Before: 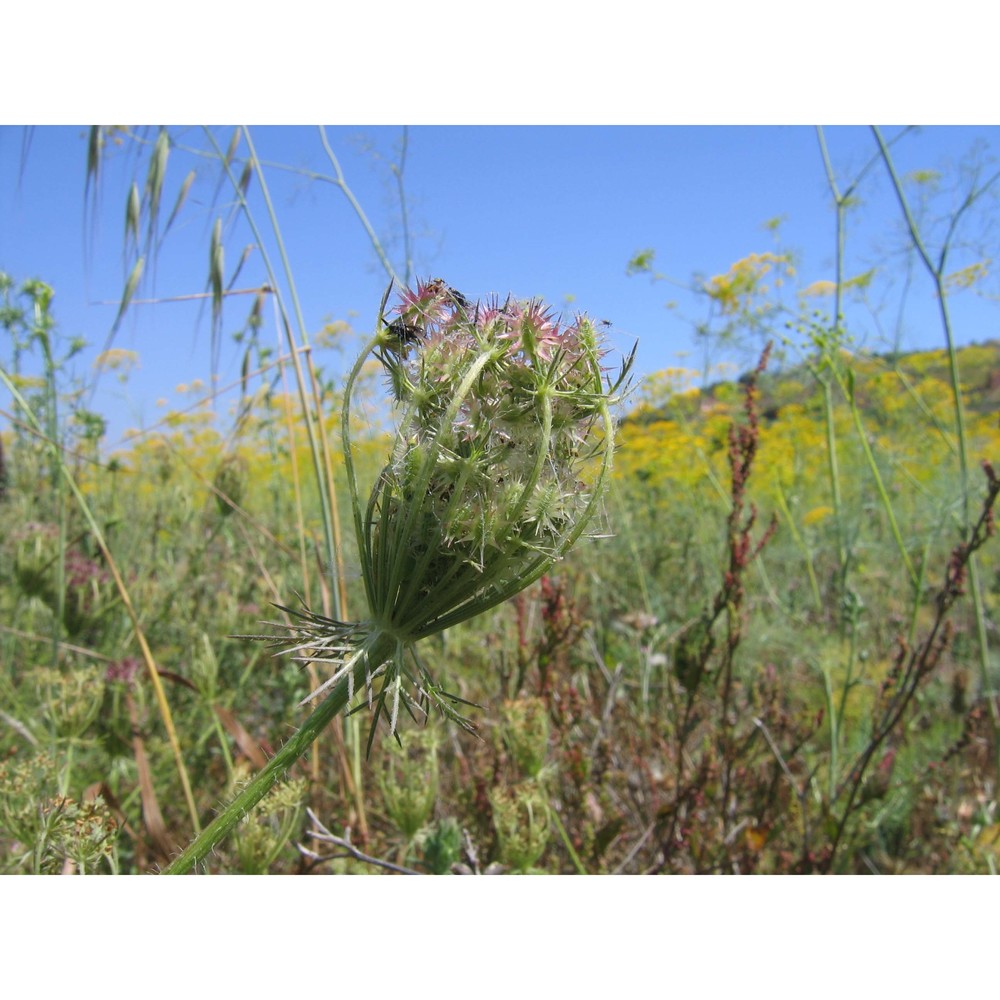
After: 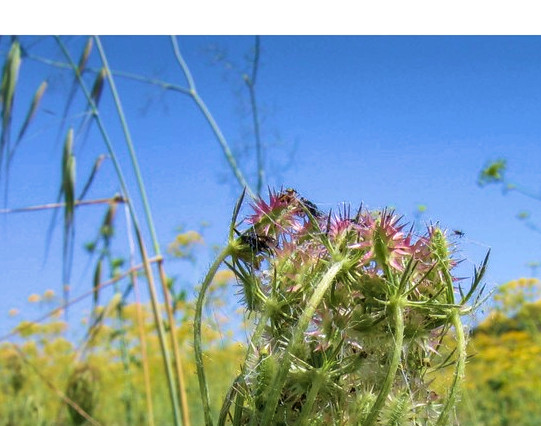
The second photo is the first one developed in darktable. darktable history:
velvia: strength 55.49%
crop: left 14.869%, top 9.099%, right 30.945%, bottom 48.205%
local contrast: detail 130%
shadows and highlights: shadows 32.51, highlights -47.26, compress 49.72%, soften with gaussian
